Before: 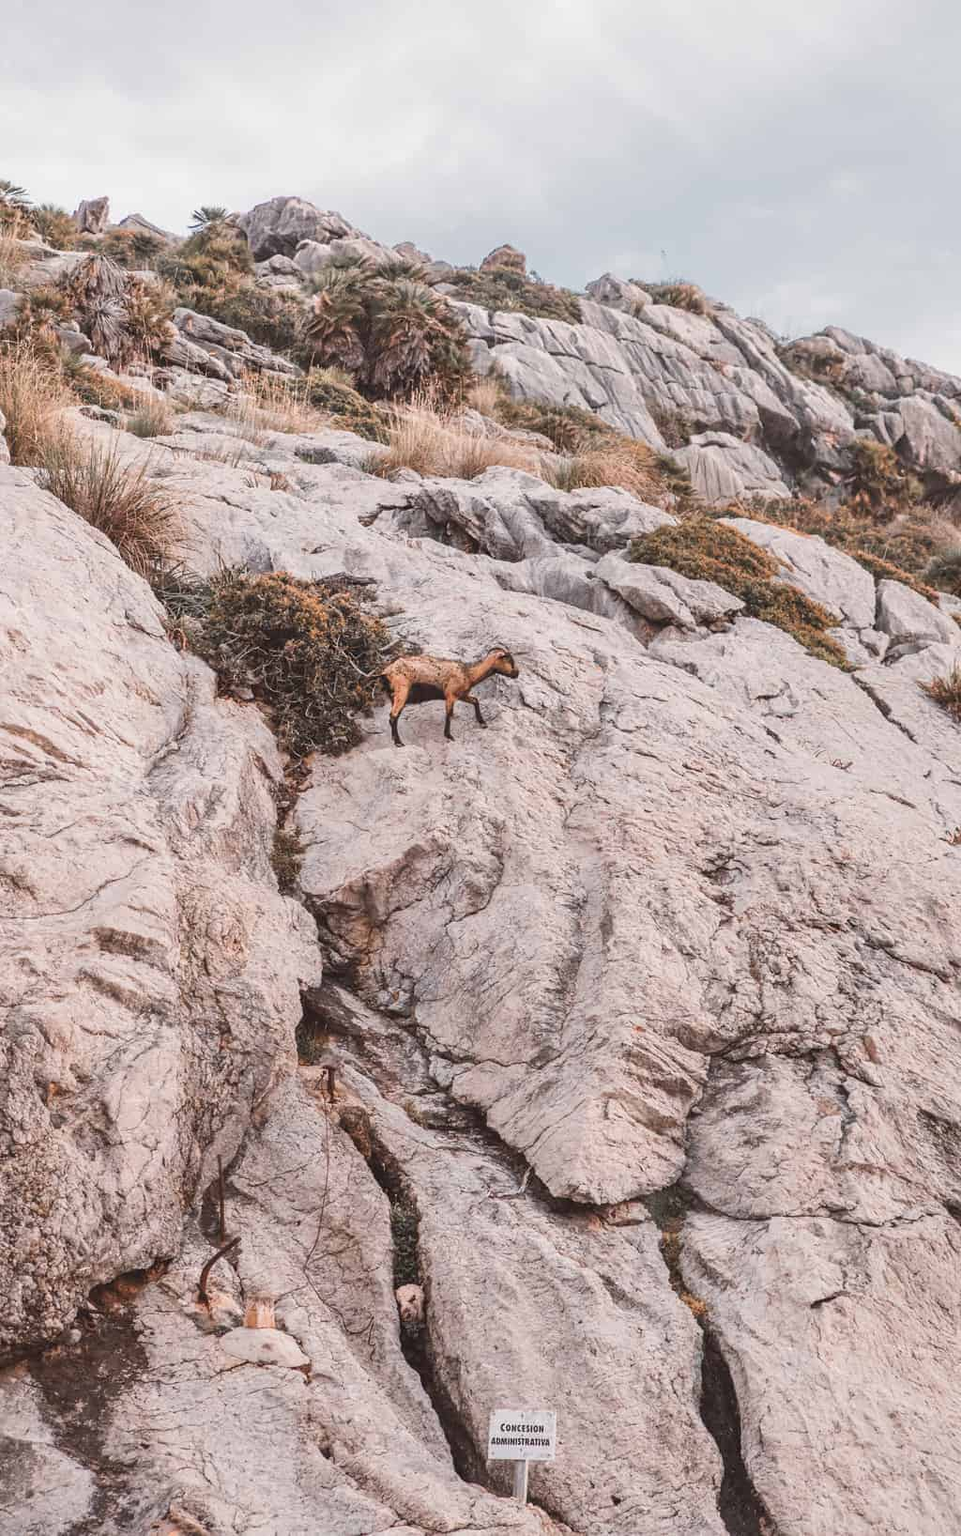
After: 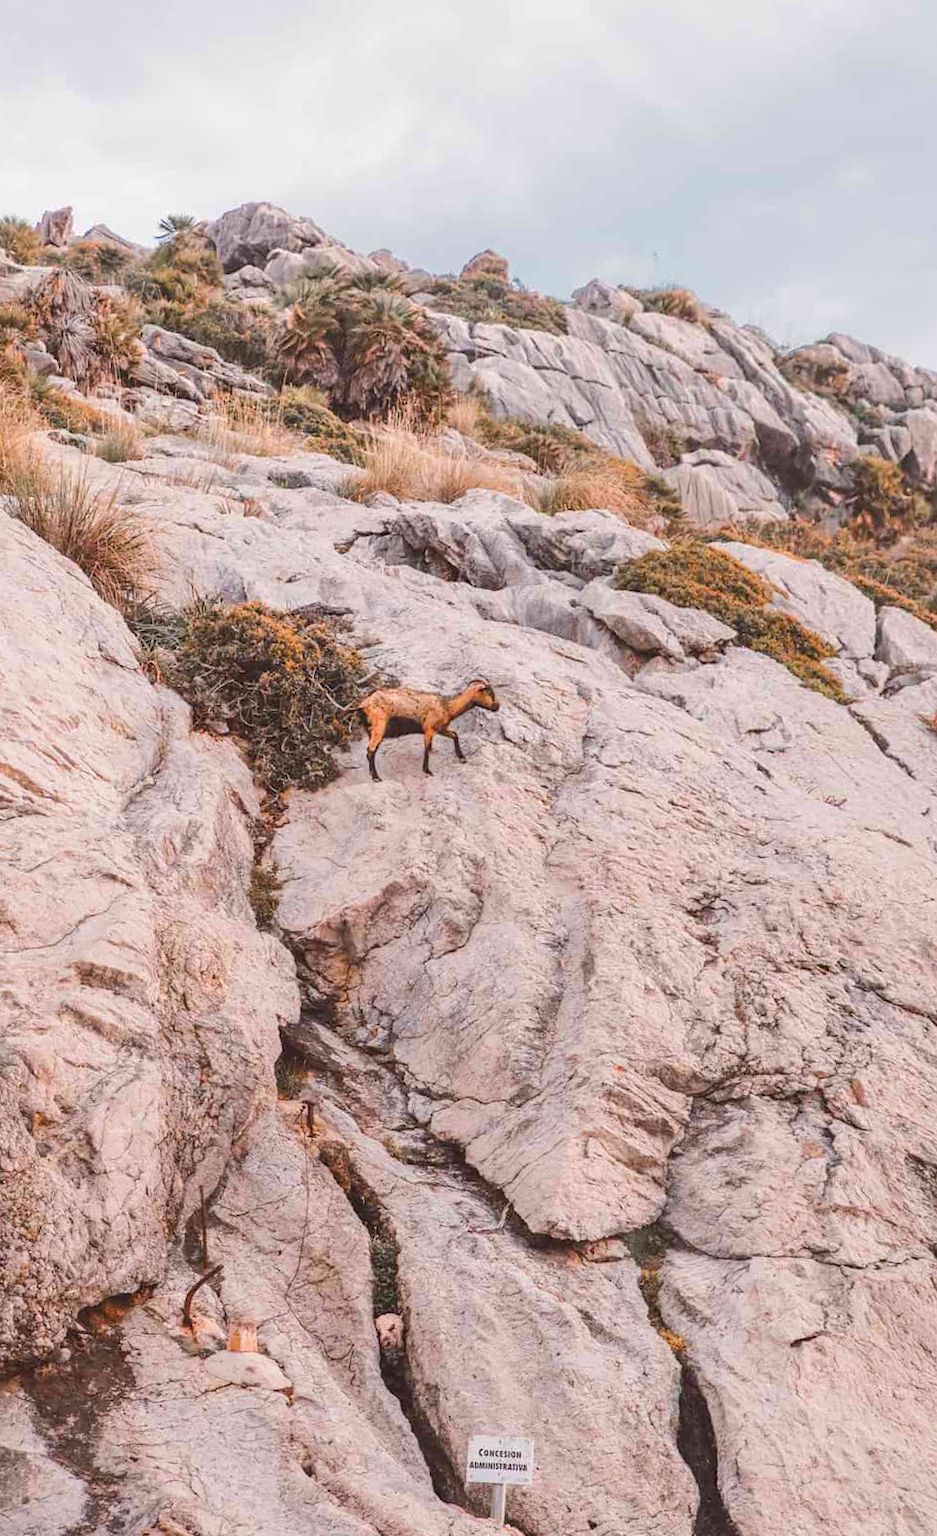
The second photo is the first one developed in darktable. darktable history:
color balance rgb: perceptual saturation grading › global saturation 25%, perceptual brilliance grading › mid-tones 10%, perceptual brilliance grading › shadows 15%, global vibrance 20%
rotate and perspective: rotation 0.074°, lens shift (vertical) 0.096, lens shift (horizontal) -0.041, crop left 0.043, crop right 0.952, crop top 0.024, crop bottom 0.979
